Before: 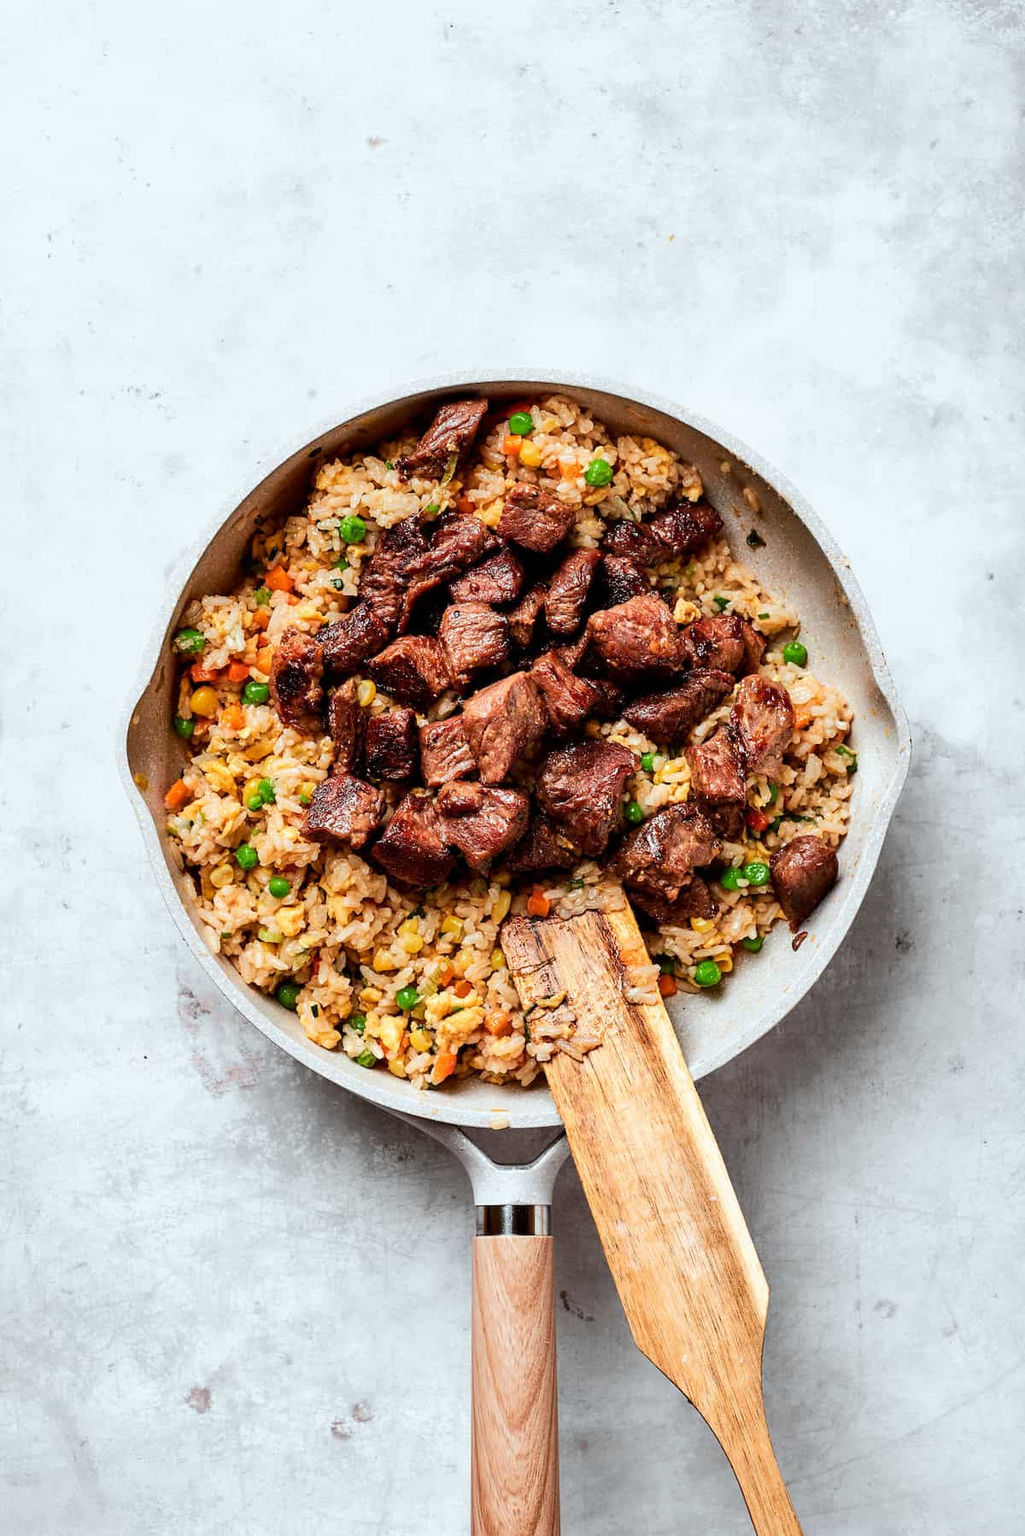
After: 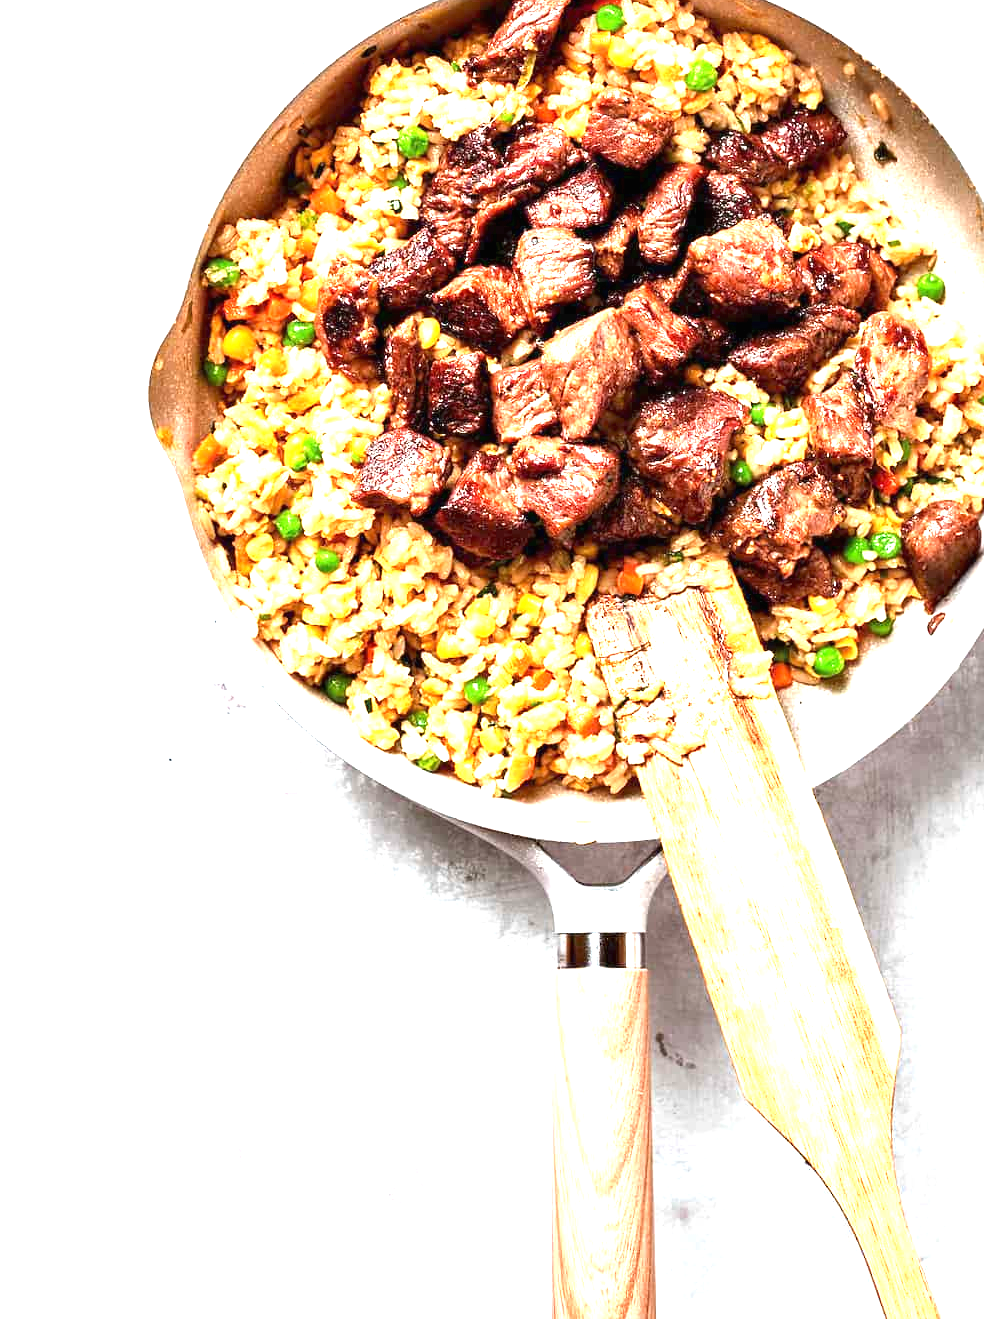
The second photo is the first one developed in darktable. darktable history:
exposure: black level correction 0, exposure 1.746 EV, compensate highlight preservation false
crop: top 26.611%, right 17.966%
